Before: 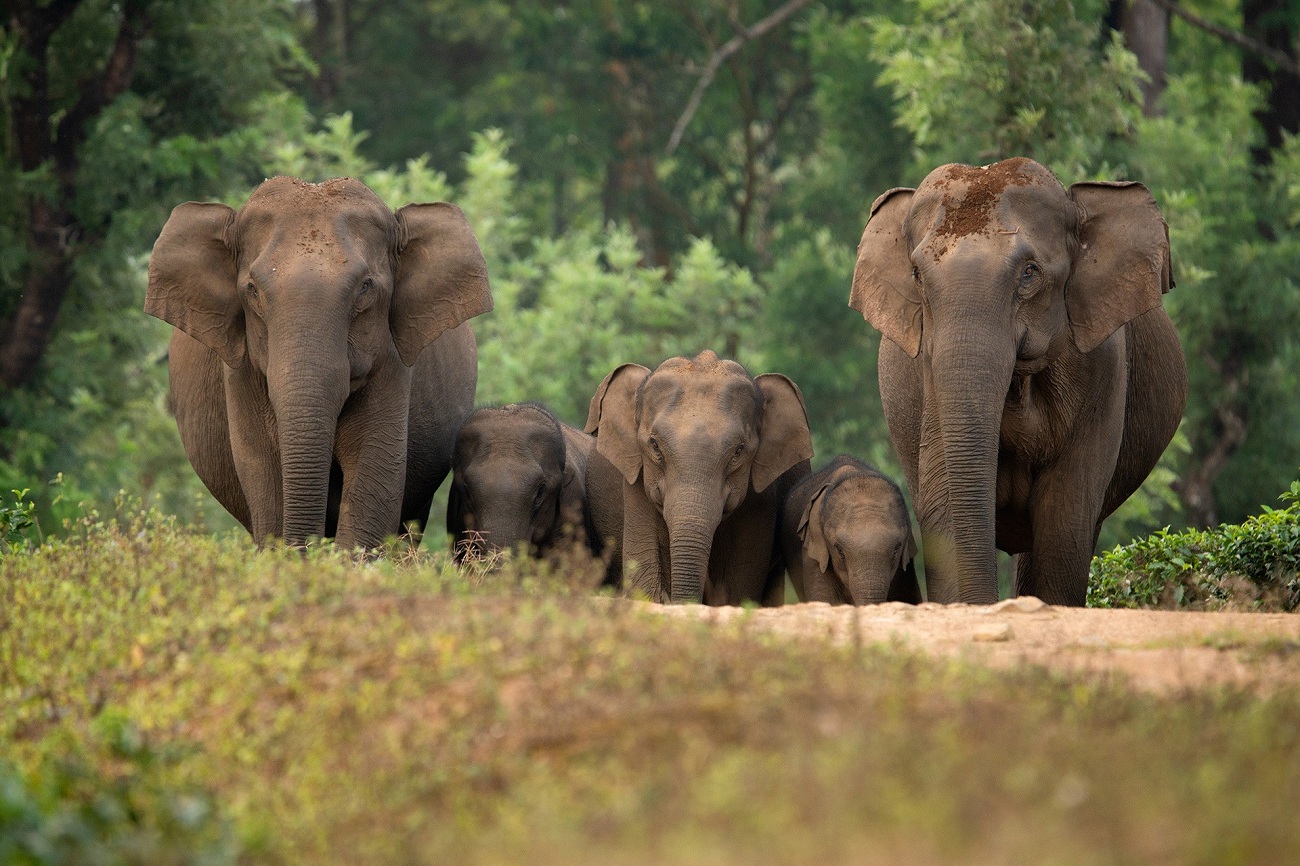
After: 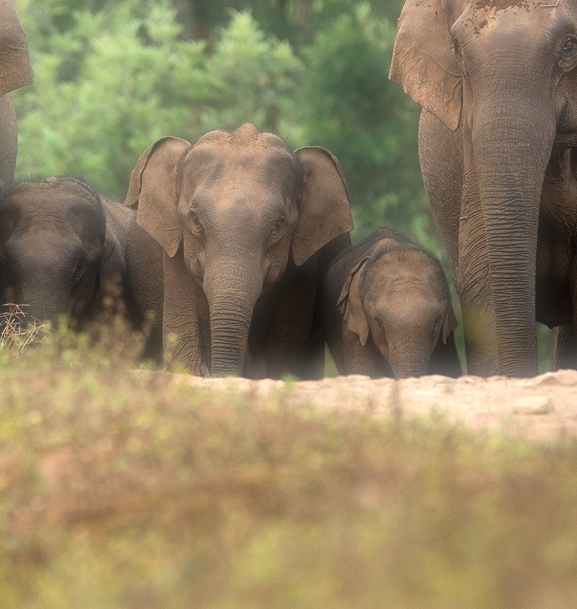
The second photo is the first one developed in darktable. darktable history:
exposure: exposure 0.29 EV, compensate highlight preservation false
crop: left 35.432%, top 26.233%, right 20.145%, bottom 3.432%
soften: size 60.24%, saturation 65.46%, brightness 0.506 EV, mix 25.7%
